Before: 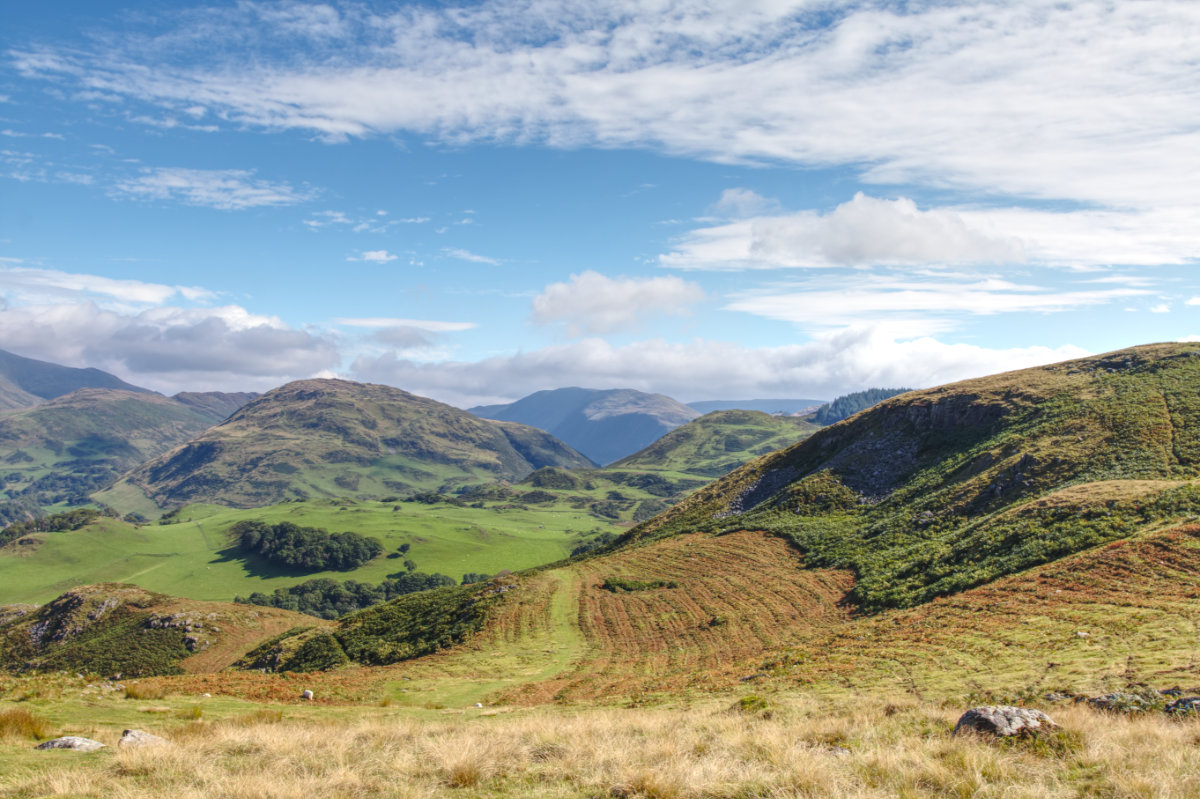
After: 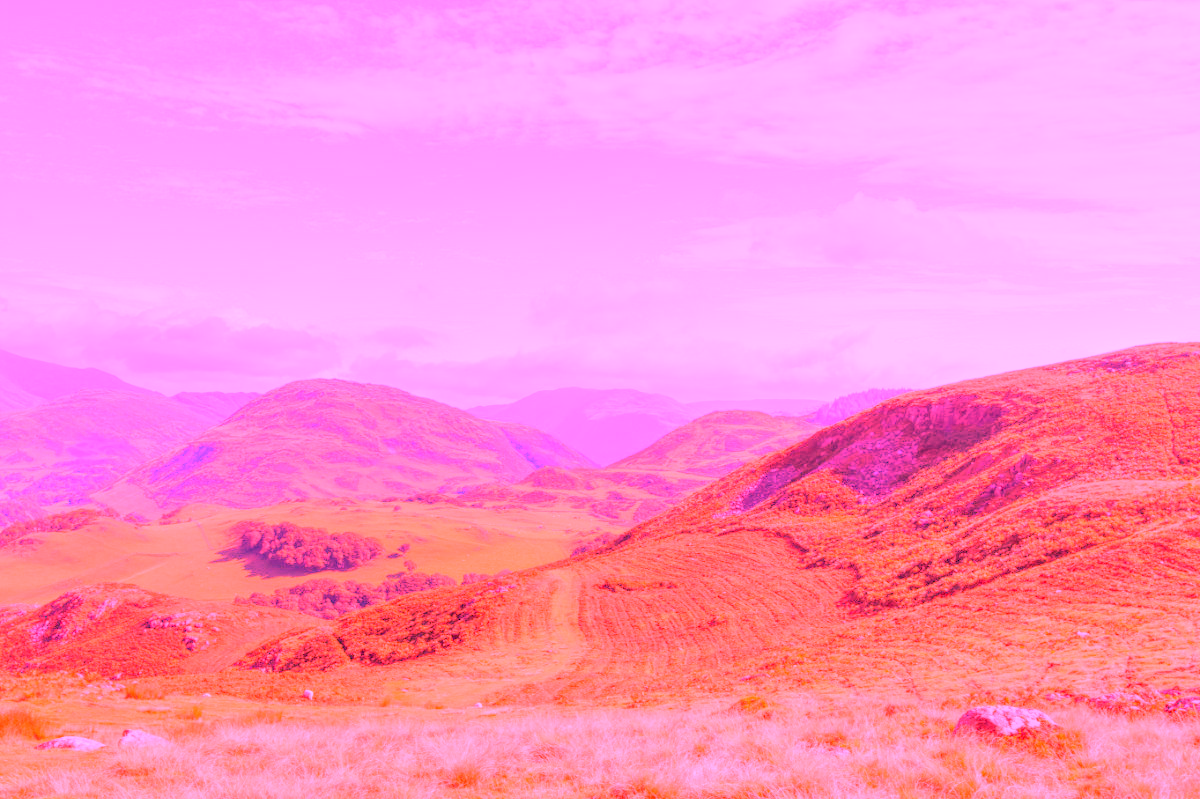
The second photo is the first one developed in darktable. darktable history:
white balance: red 4.26, blue 1.802
levels: levels [0.072, 0.414, 0.976]
